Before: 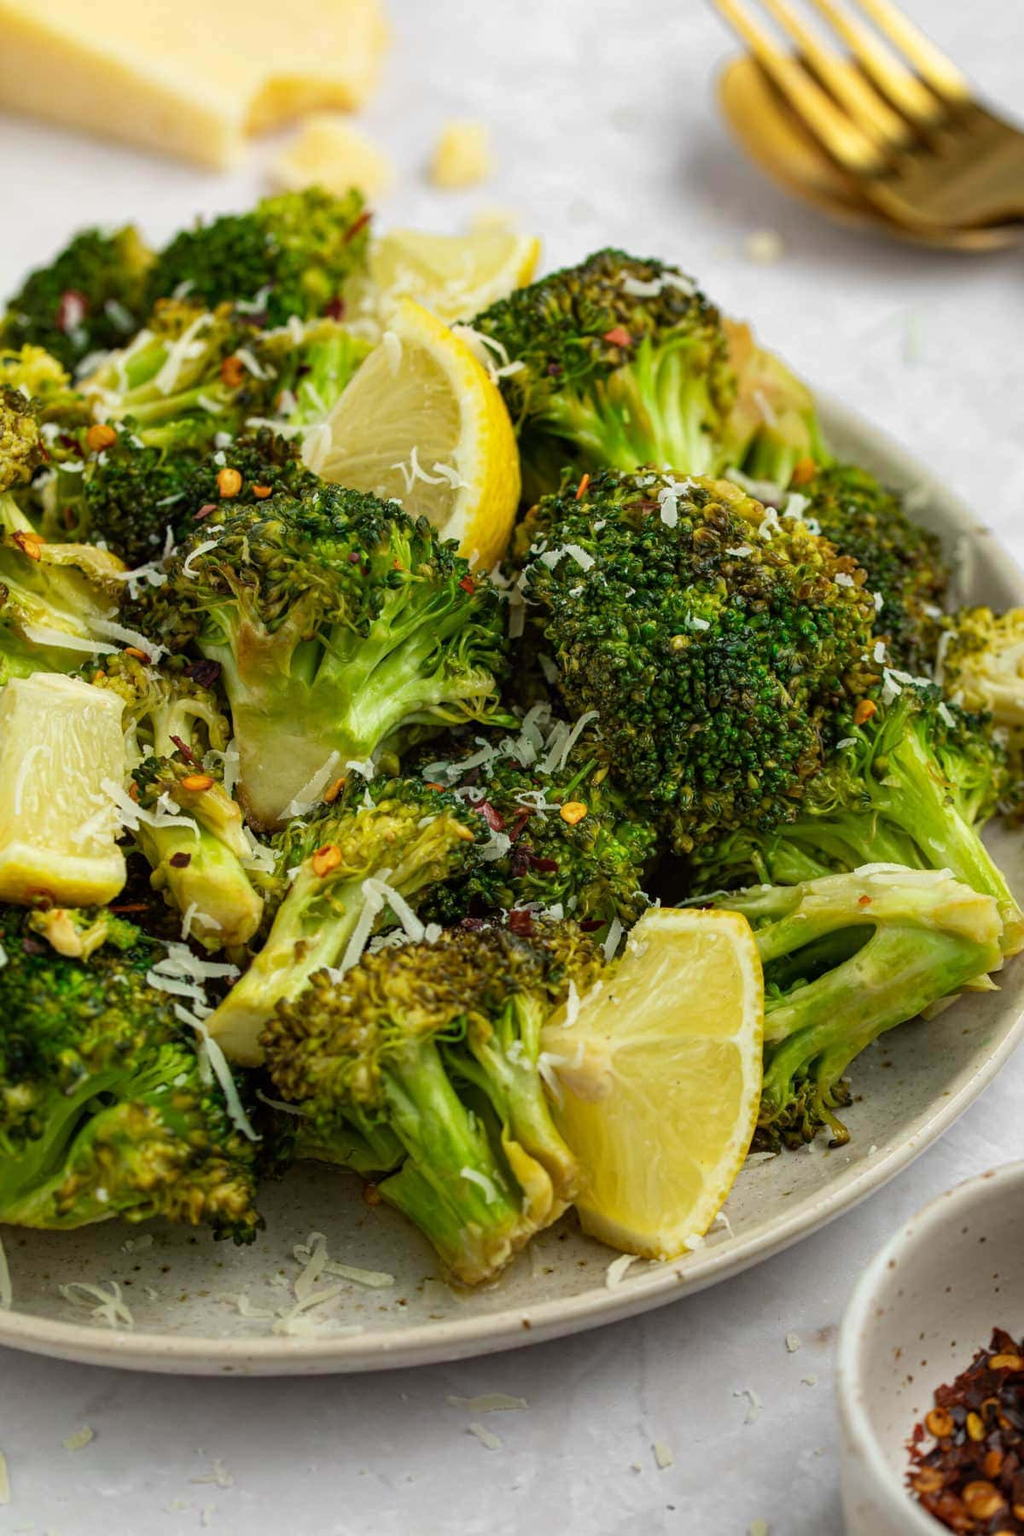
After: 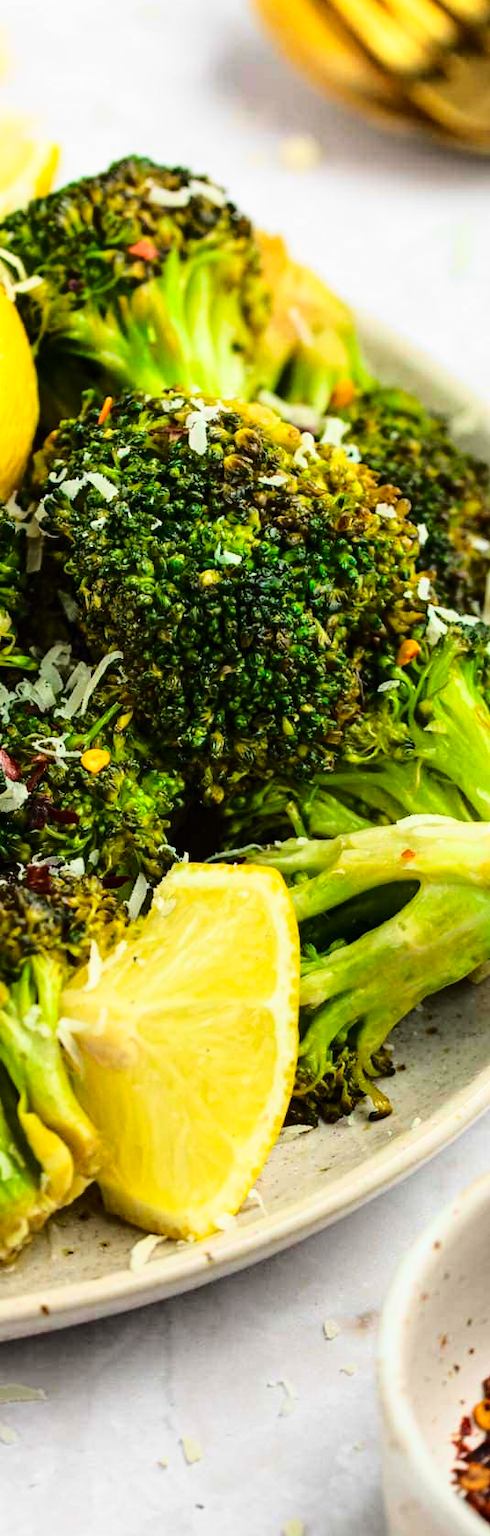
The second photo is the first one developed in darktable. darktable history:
crop: left 47.356%, top 6.808%, right 7.945%
contrast brightness saturation: contrast 0.039, saturation 0.15
base curve: curves: ch0 [(0, 0) (0.04, 0.03) (0.133, 0.232) (0.448, 0.748) (0.843, 0.968) (1, 1)]
